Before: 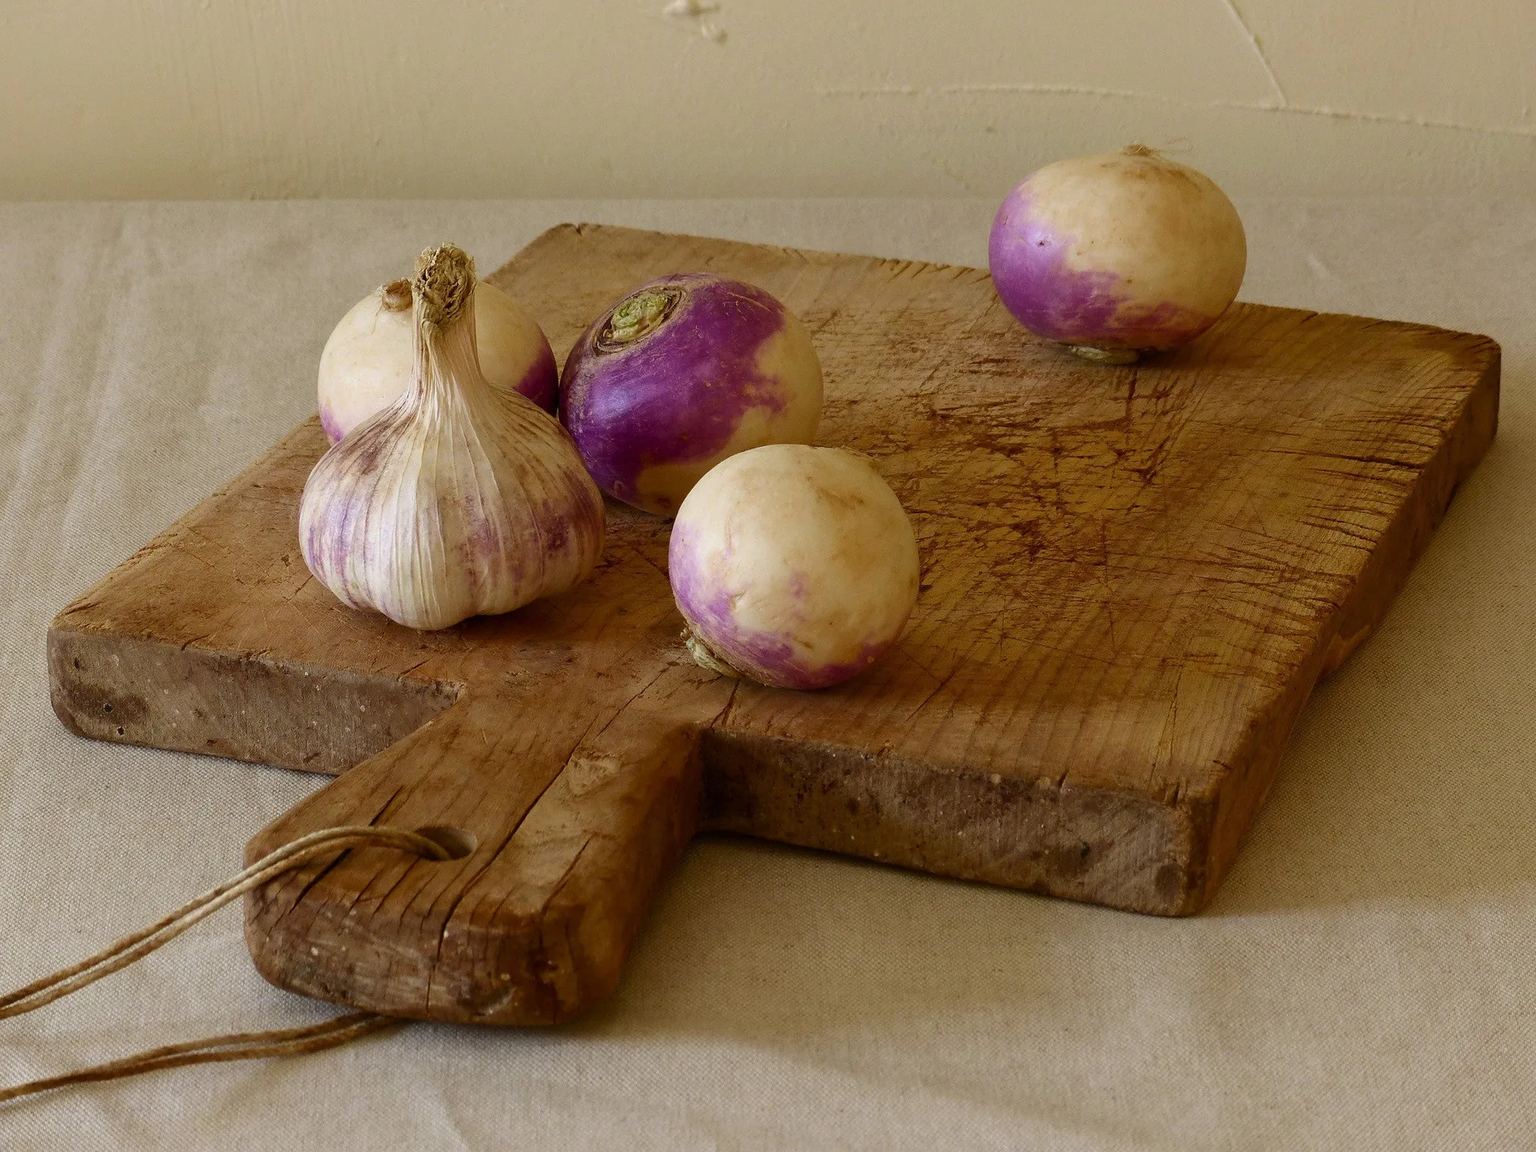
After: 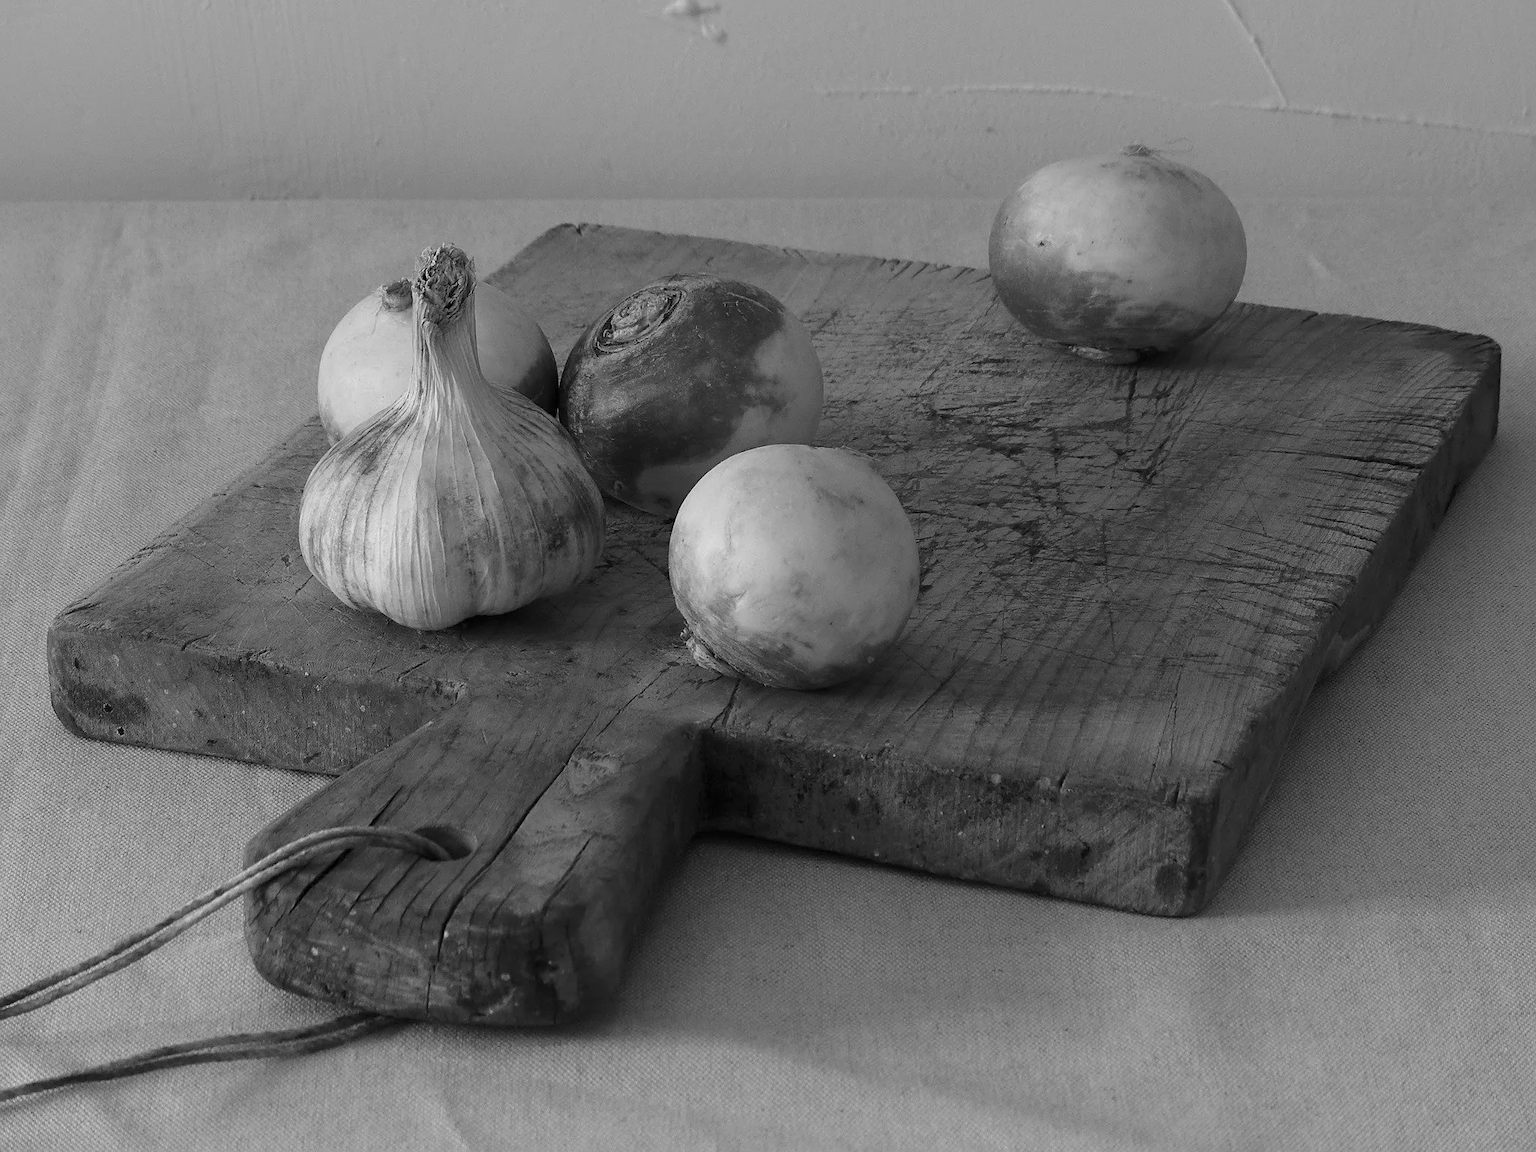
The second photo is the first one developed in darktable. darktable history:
monochrome: a 14.95, b -89.96
sharpen: amount 0.2
